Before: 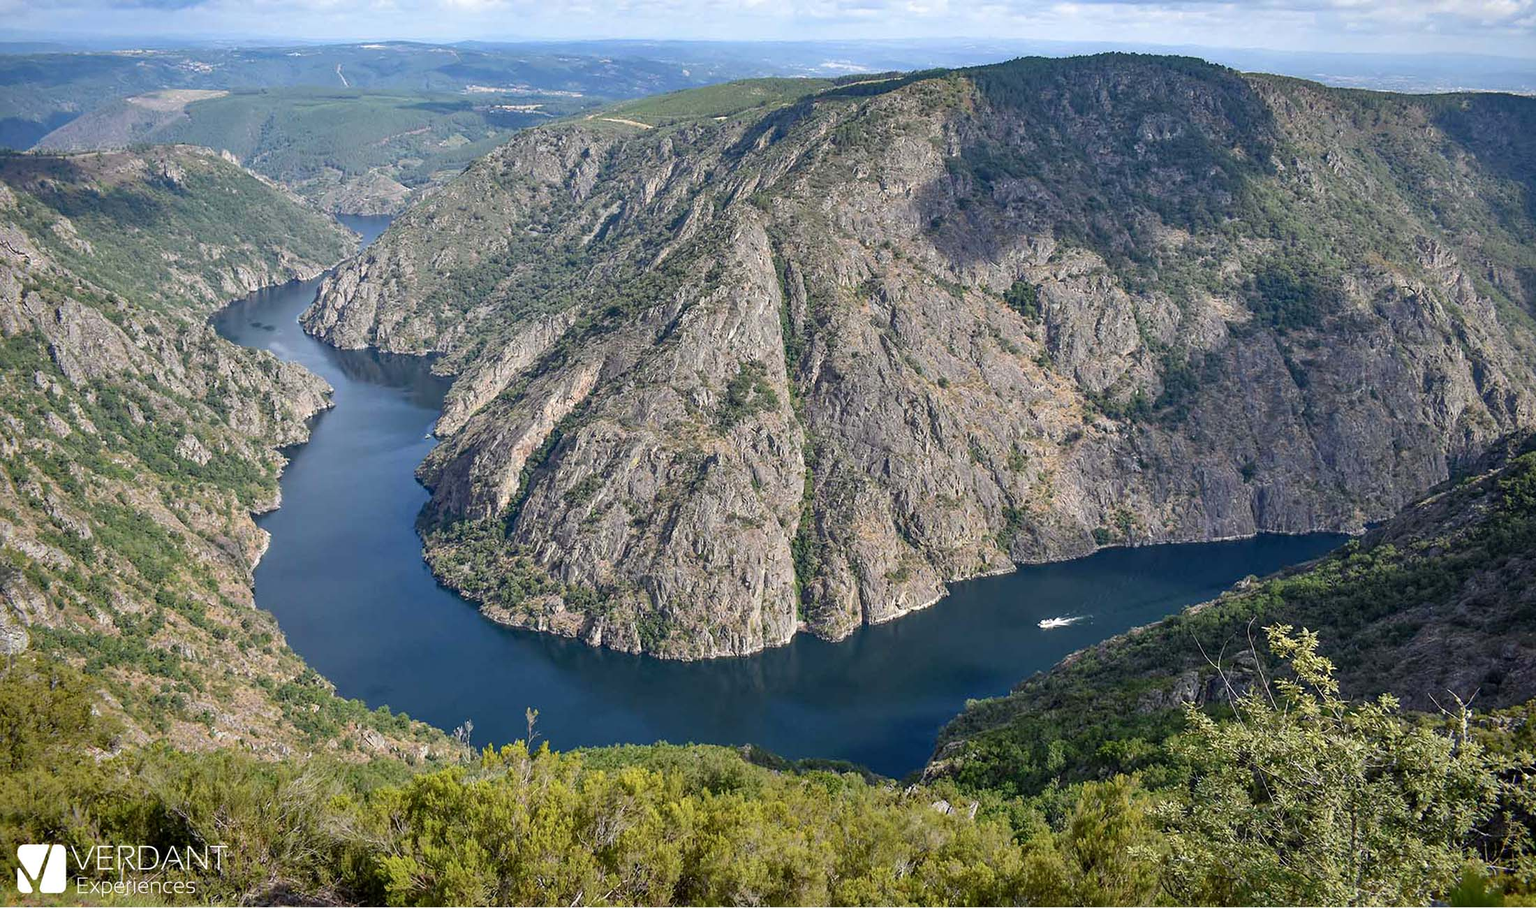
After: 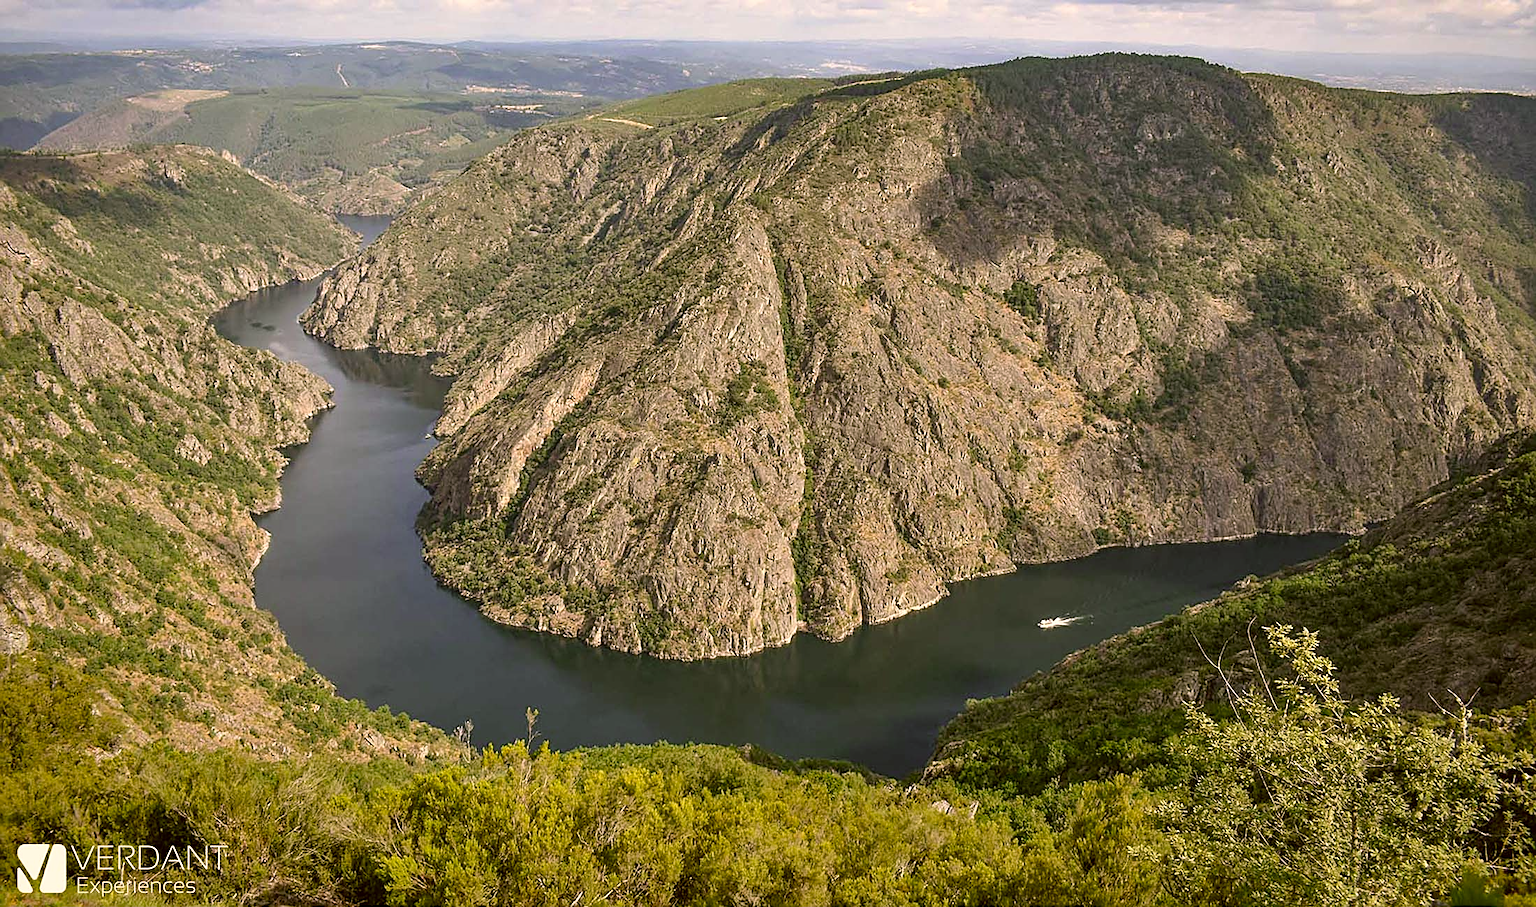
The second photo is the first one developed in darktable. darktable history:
sharpen: on, module defaults
color correction: highlights a* 8.98, highlights b* 15.09, shadows a* -0.49, shadows b* 26.52
